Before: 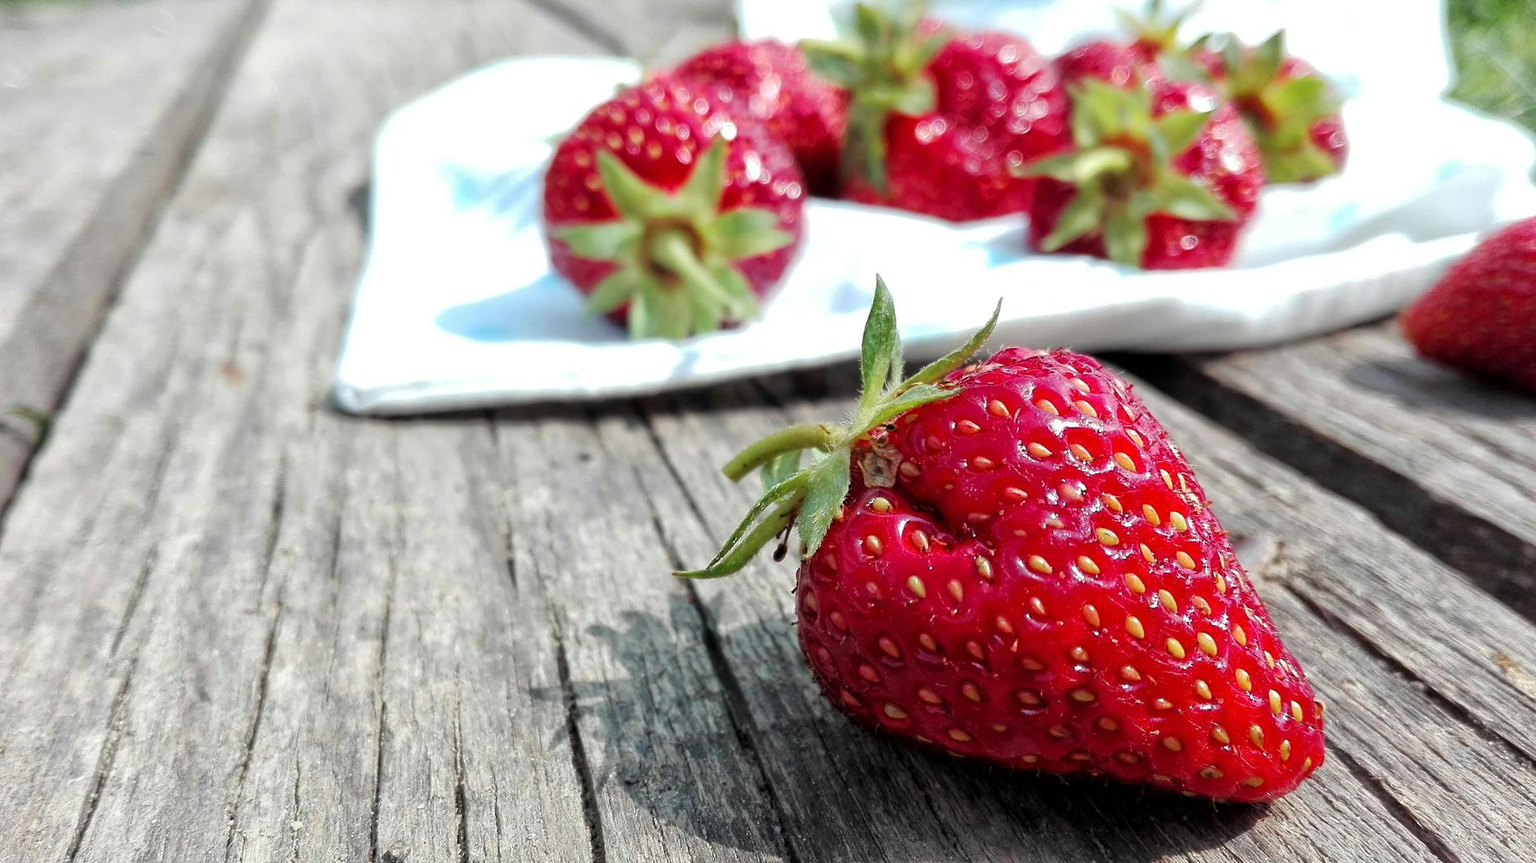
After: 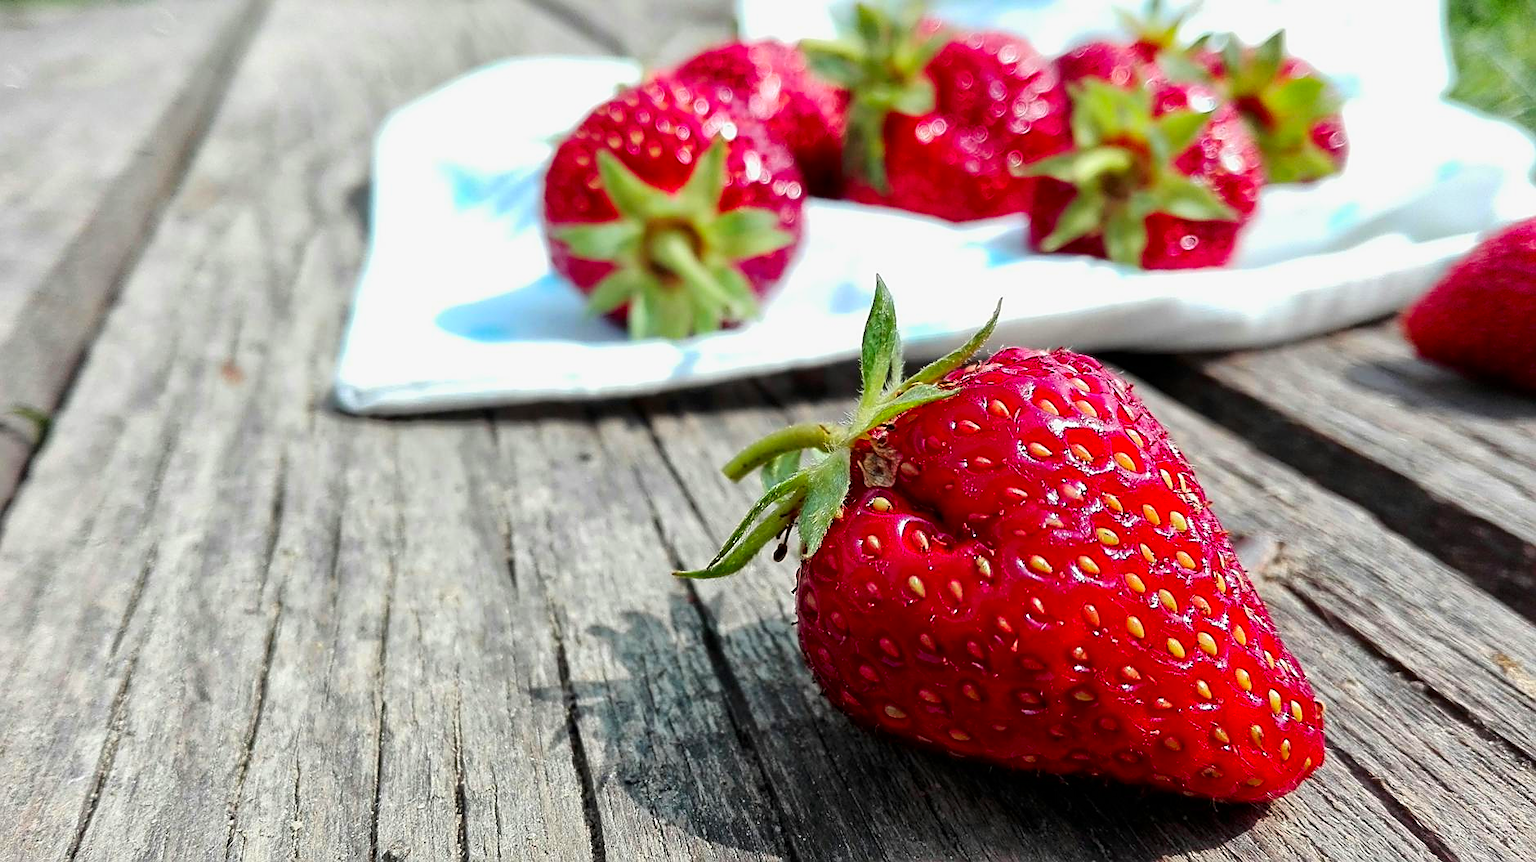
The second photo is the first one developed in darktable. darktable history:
sharpen: on, module defaults
shadows and highlights: shadows -20.2, white point adjustment -2.08, highlights -35.19
contrast brightness saturation: contrast 0.178, saturation 0.309
